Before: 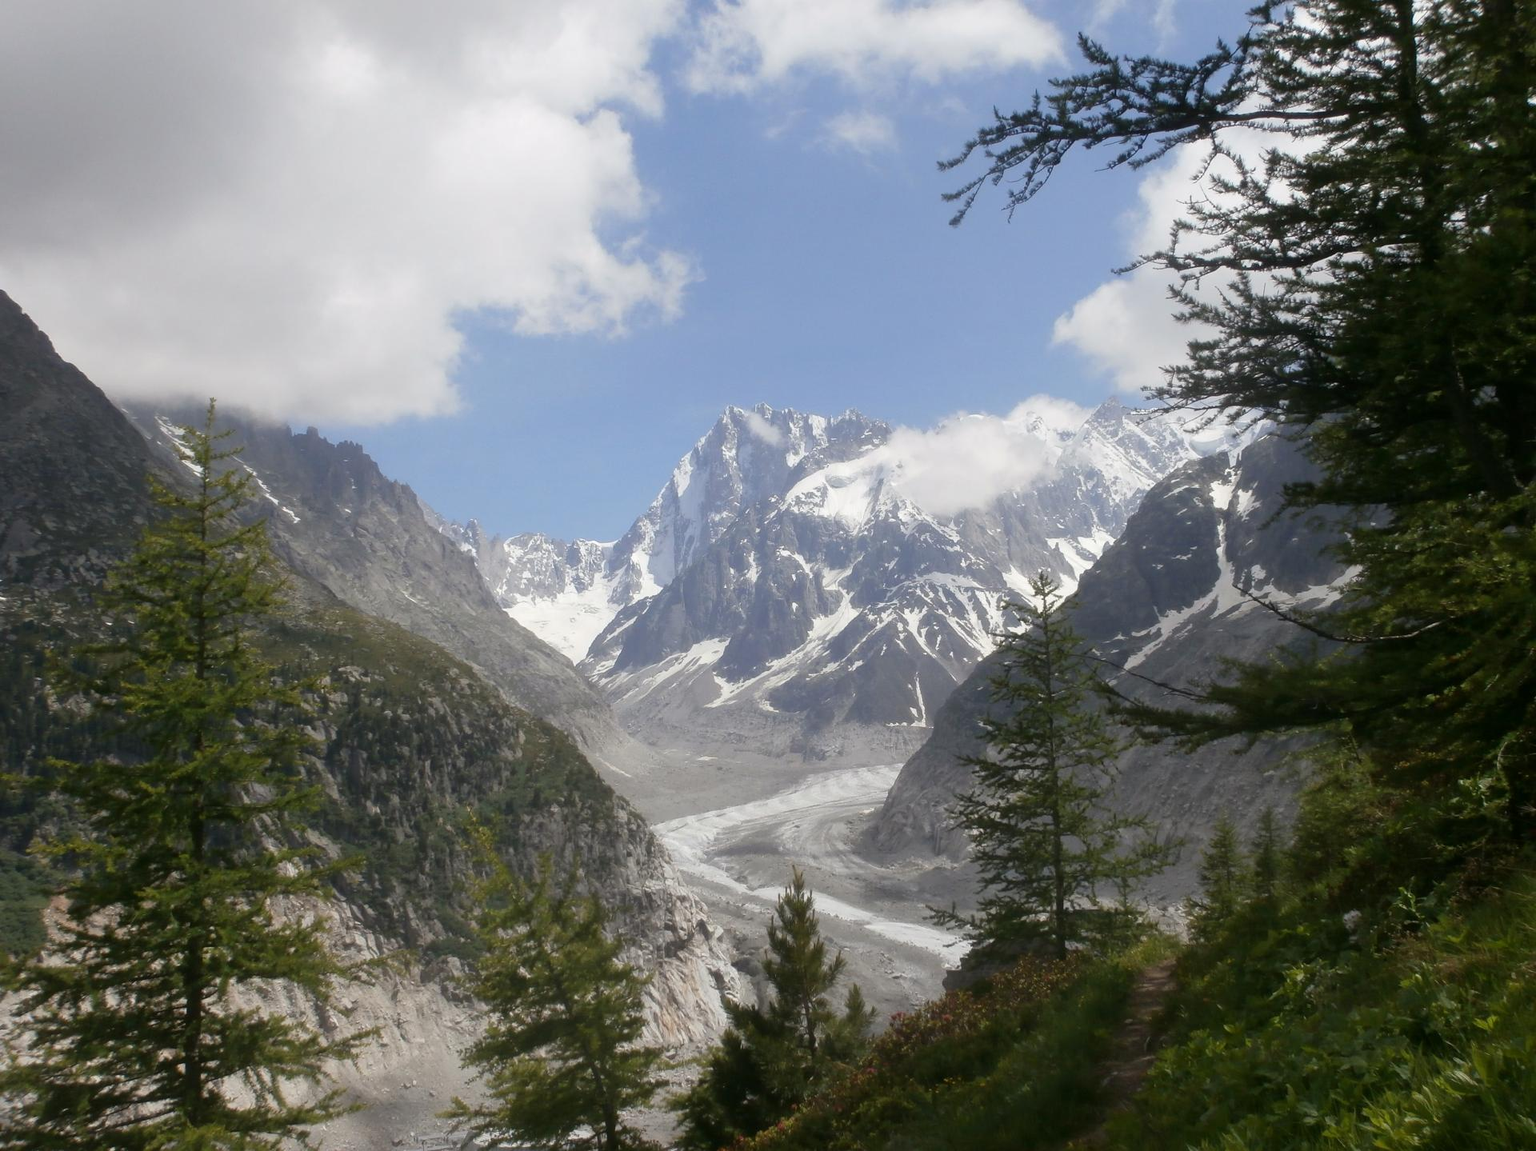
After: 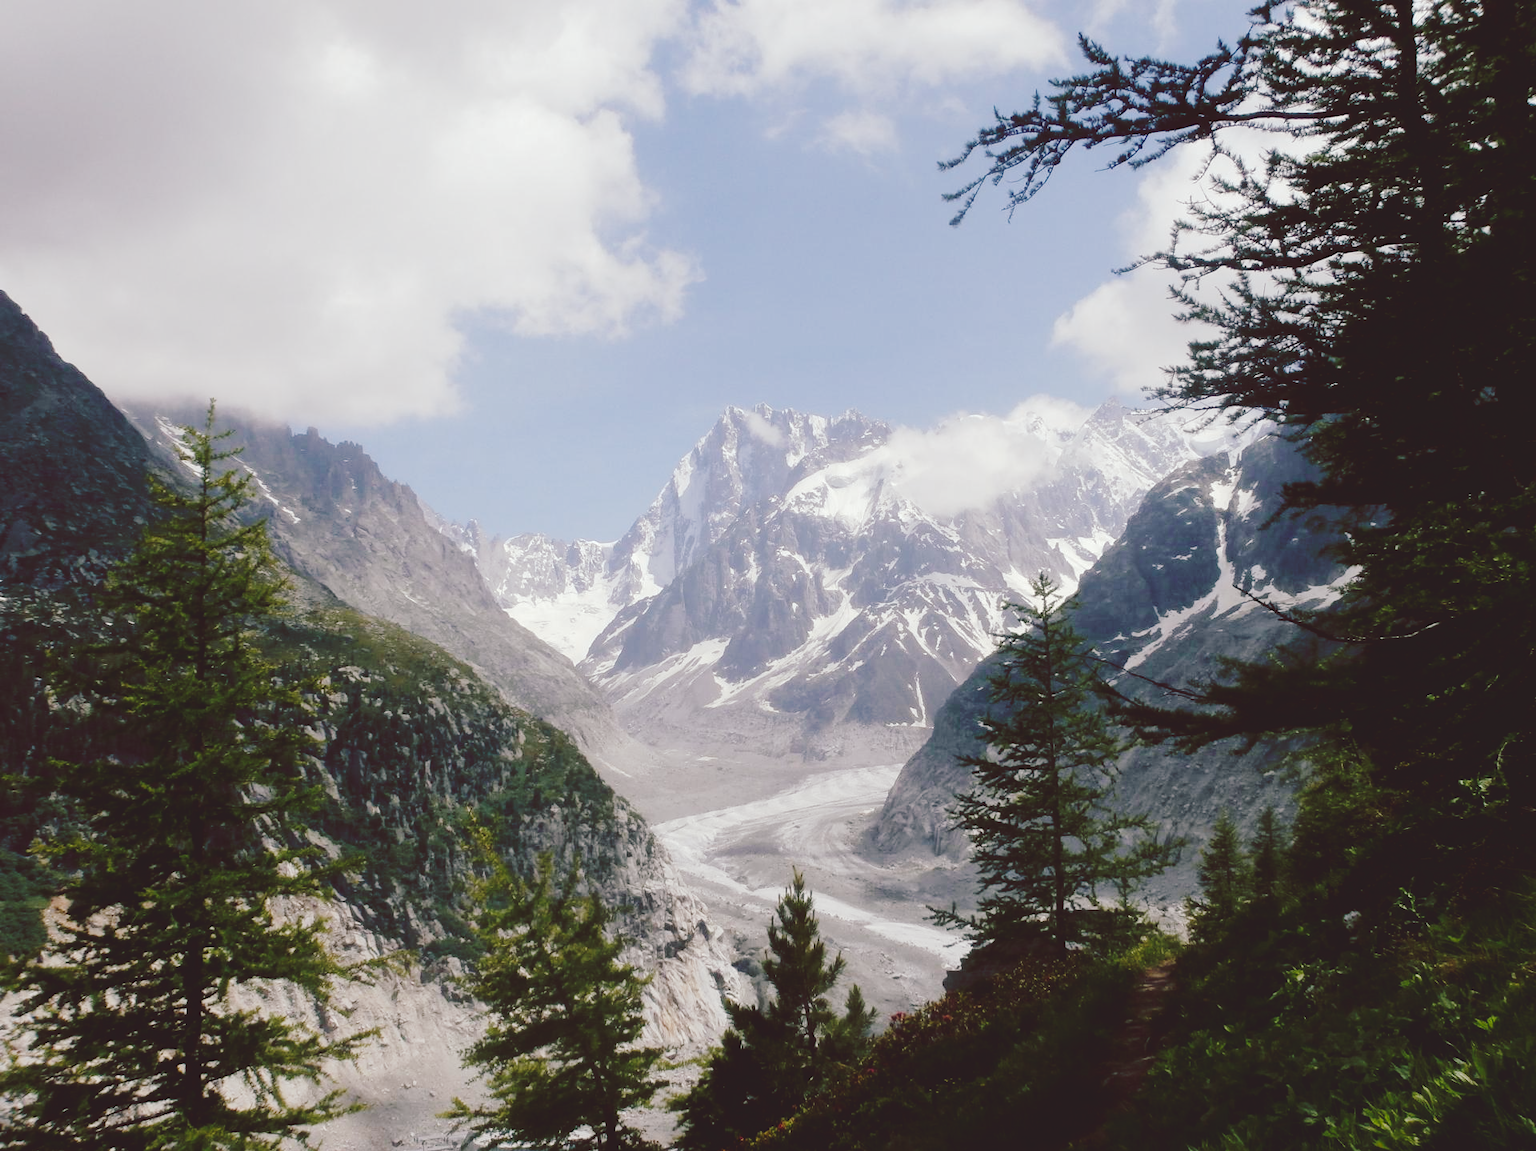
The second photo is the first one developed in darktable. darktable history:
tone curve: curves: ch0 [(0, 0) (0.003, 0.117) (0.011, 0.115) (0.025, 0.116) (0.044, 0.116) (0.069, 0.112) (0.1, 0.113) (0.136, 0.127) (0.177, 0.148) (0.224, 0.191) (0.277, 0.249) (0.335, 0.363) (0.399, 0.479) (0.468, 0.589) (0.543, 0.664) (0.623, 0.733) (0.709, 0.799) (0.801, 0.852) (0.898, 0.914) (1, 1)], preserve colors none
color look up table: target L [97.28, 90.61, 91.44, 84.85, 79.08, 74.21, 70.88, 61.74, 53.73, 52.22, 21.55, 200.71, 77.06, 72.59, 70.52, 53.65, 53.63, 47.23, 46.65, 44.65, 35.8, 24.24, 13.86, 9.041, 5.302, 96.47, 78.23, 79.17, 75.12, 57.48, 56.32, 66.99, 52.3, 51.06, 53.72, 54.69, 33.35, 33.32, 34.09, 27.09, 29.82, 5.71, 4.972, 90.6, 78.6, 69.3, 52.7, 39.33, 29.62], target a [-6.172, -8.435, -19.08, -38.26, -29.19, -2.014, -12.47, -23.91, -42.91, -22.83, -15.15, 0, 19.68, 34.44, 7.881, 52.37, 51.76, 68.21, 17.43, 10.48, 30.88, 29.35, 12.89, 44.38, 33.52, 2.718, 30.89, 7.823, 46.41, 69.45, 18.31, 46.95, 13.16, 42.42, 50.3, 11.82, 12.22, 10.37, 37.37, 0.101, 35.44, 40.78, 33.84, -23.73, -22.13, -23.74, -7.783, -17.06, -3.854], target b [20.75, 3.584, 30.4, 27.79, 9.032, 36.43, 65.8, 7.7, 29.57, 21.39, 13.89, -0.001, 69.18, 40.05, 1.98, 26.54, 48.72, 14.82, 38.48, 24.33, 60.87, 40.92, 23.12, -7.278, 8.264, -1.428, -1.39, -19.26, -21.97, -26.4, -36.33, -41.78, -6.285, 1.133, -29.39, -63.23, -20.68, -51.15, -58.67, -2.514, -12.35, -43.52, -15.45, -10.05, -26.36, -10.42, -29.96, -4.874, -15.53], num patches 49
